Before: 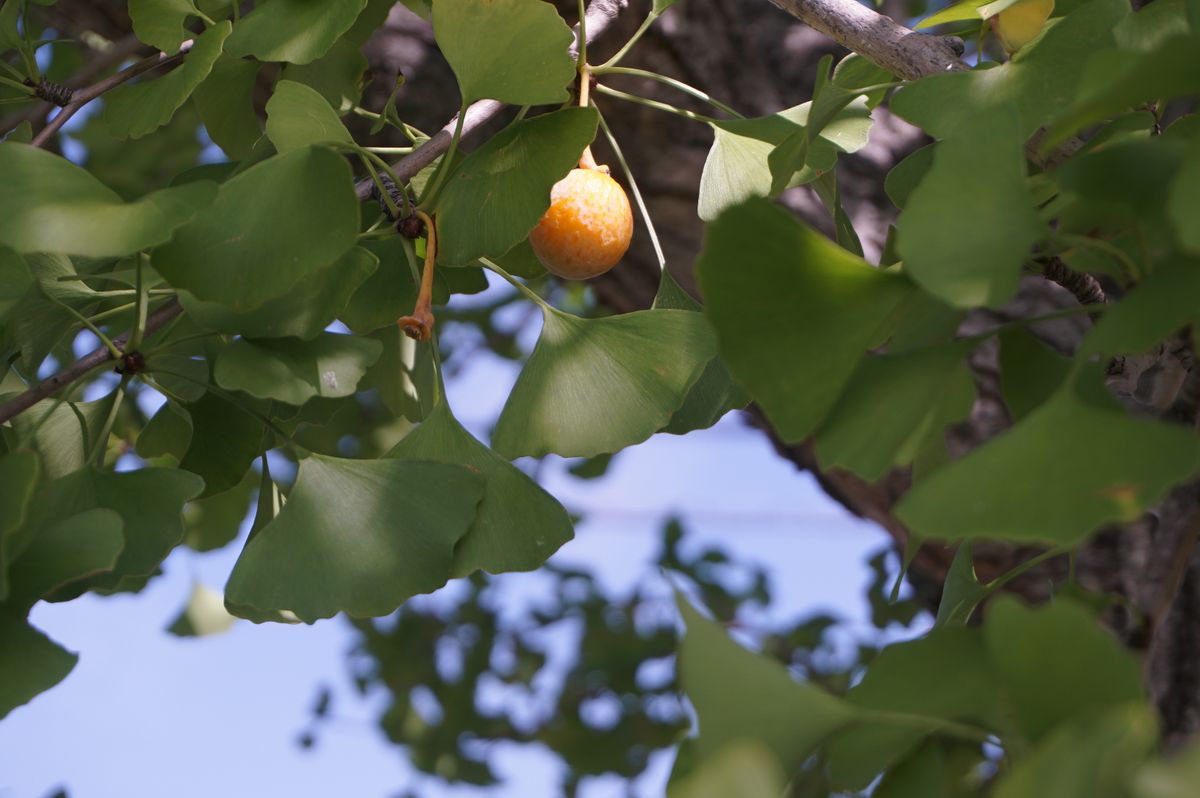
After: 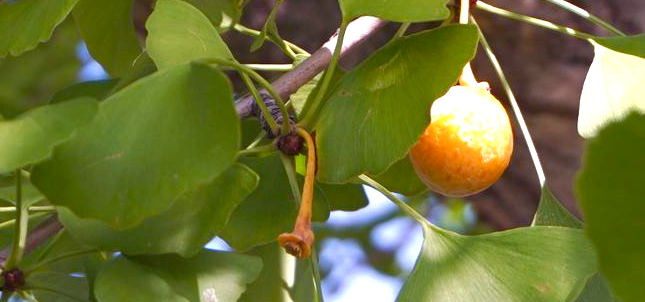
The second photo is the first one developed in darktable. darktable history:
crop: left 10.065%, top 10.52%, right 36.108%, bottom 51.533%
exposure: black level correction 0, exposure 1.125 EV, compensate highlight preservation false
color balance rgb: shadows lift › luminance 0.258%, shadows lift › chroma 6.773%, shadows lift › hue 298.48°, linear chroma grading › global chroma 15.328%, perceptual saturation grading › global saturation 0.281%, perceptual saturation grading › highlights -14.905%, perceptual saturation grading › shadows 26.026%, global vibrance 20%
